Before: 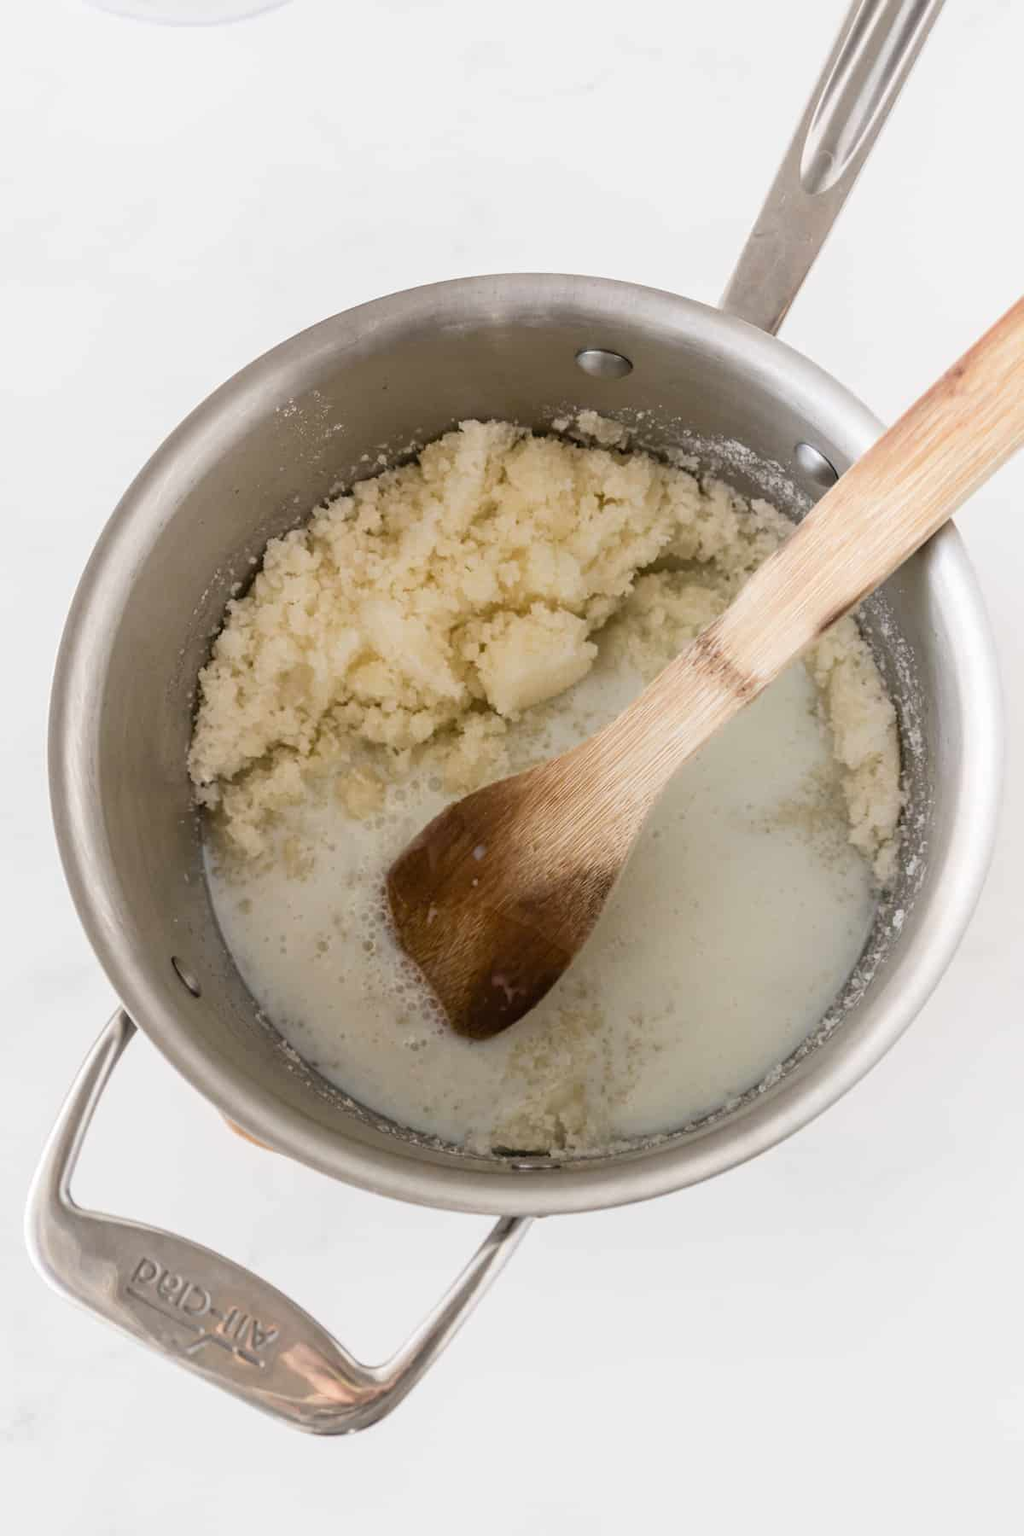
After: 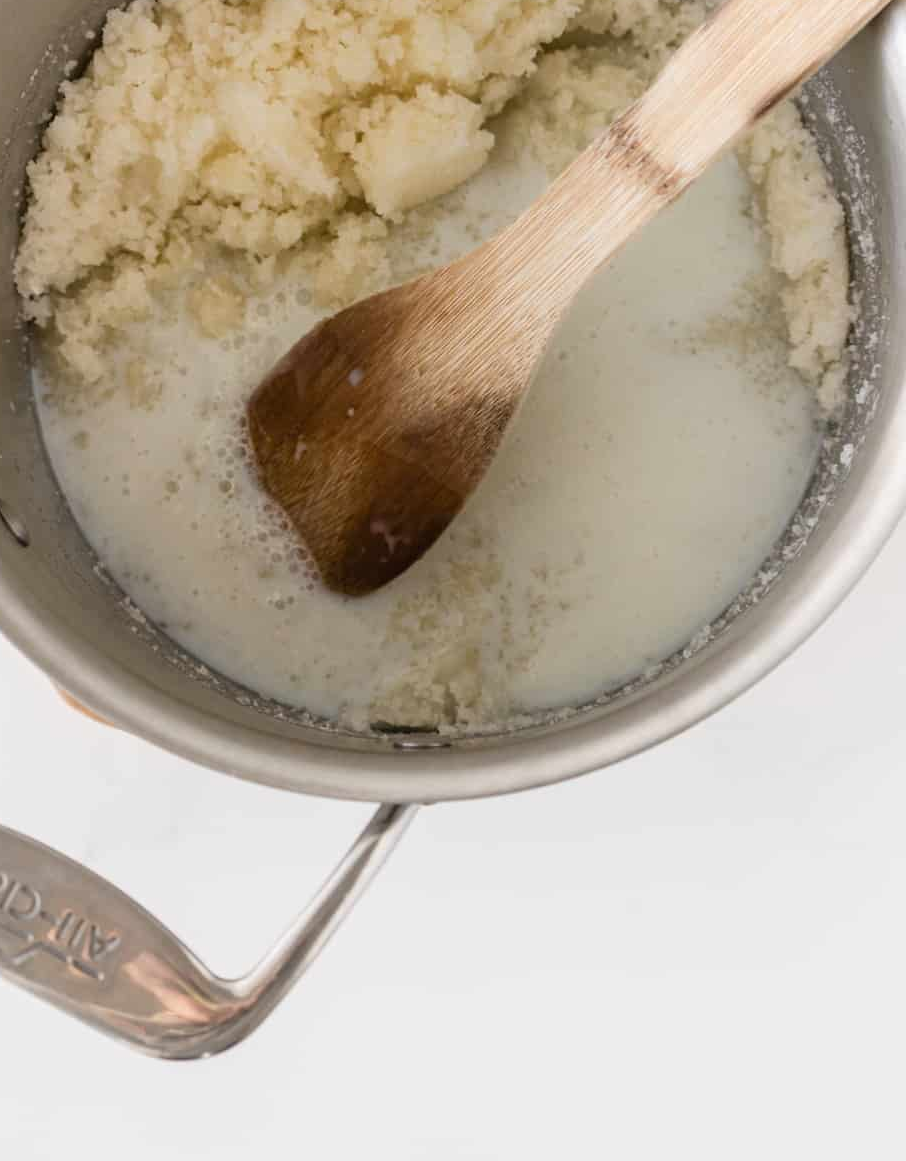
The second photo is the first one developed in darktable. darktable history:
crop and rotate: left 17.211%, top 34.594%, right 7.212%, bottom 0.863%
